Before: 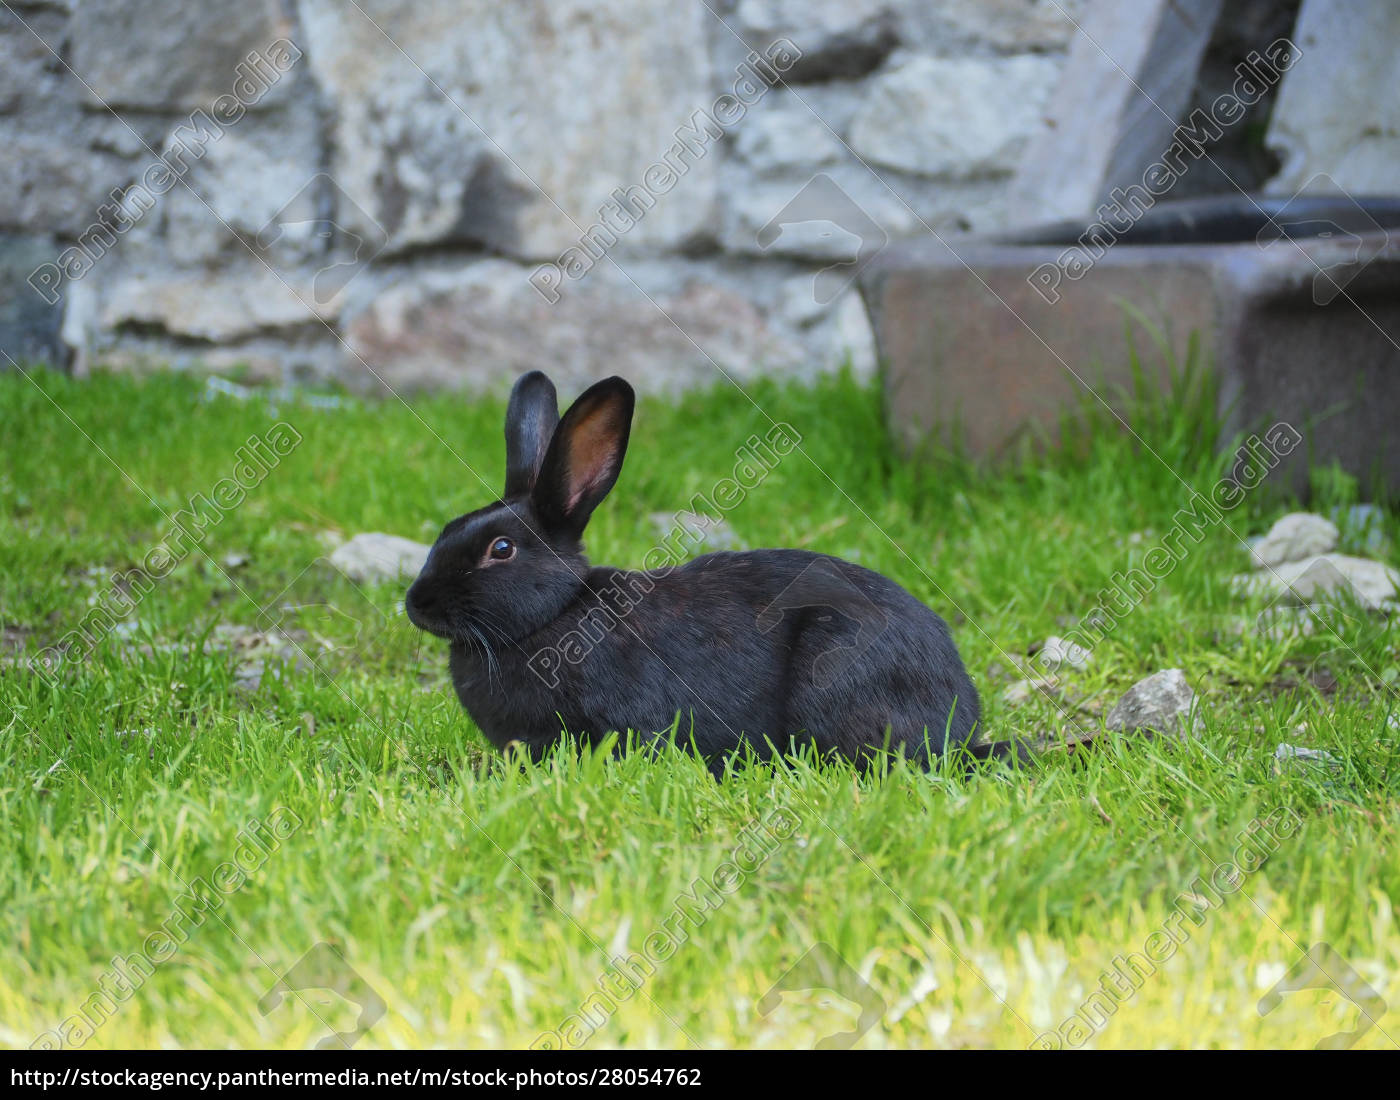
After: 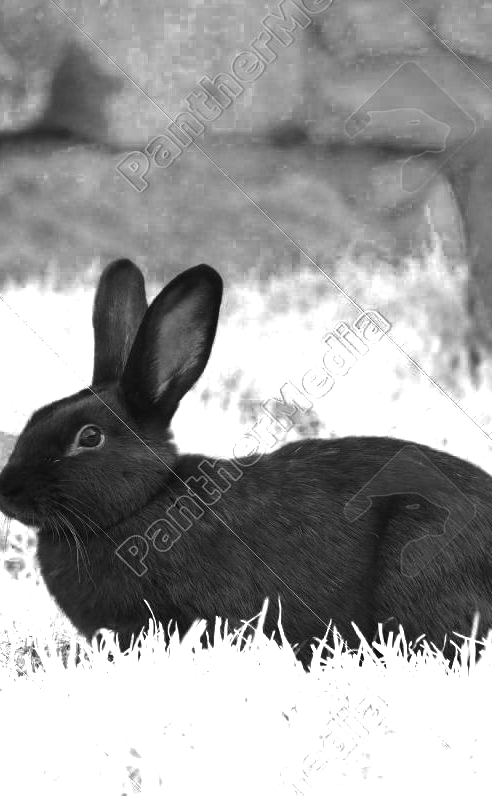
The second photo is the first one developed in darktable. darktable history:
color zones: curves: ch0 [(0, 0.554) (0.146, 0.662) (0.293, 0.86) (0.503, 0.774) (0.637, 0.106) (0.74, 0.072) (0.866, 0.488) (0.998, 0.569)]; ch1 [(0, 0) (0.143, 0) (0.286, 0) (0.429, 0) (0.571, 0) (0.714, 0) (0.857, 0)]
crop and rotate: left 29.476%, top 10.214%, right 35.32%, bottom 17.333%
